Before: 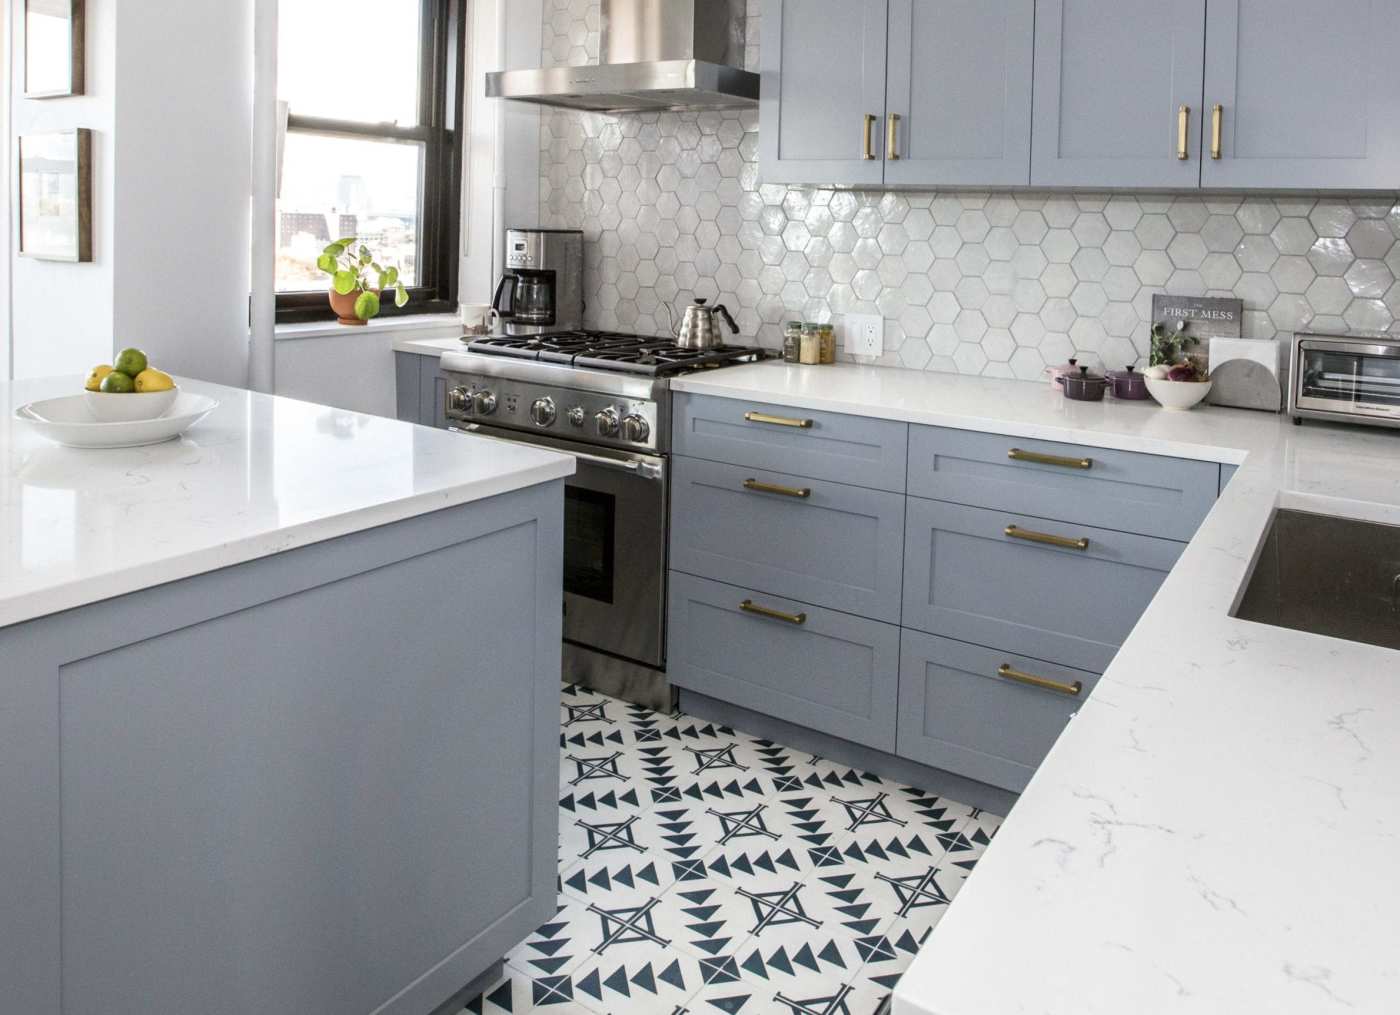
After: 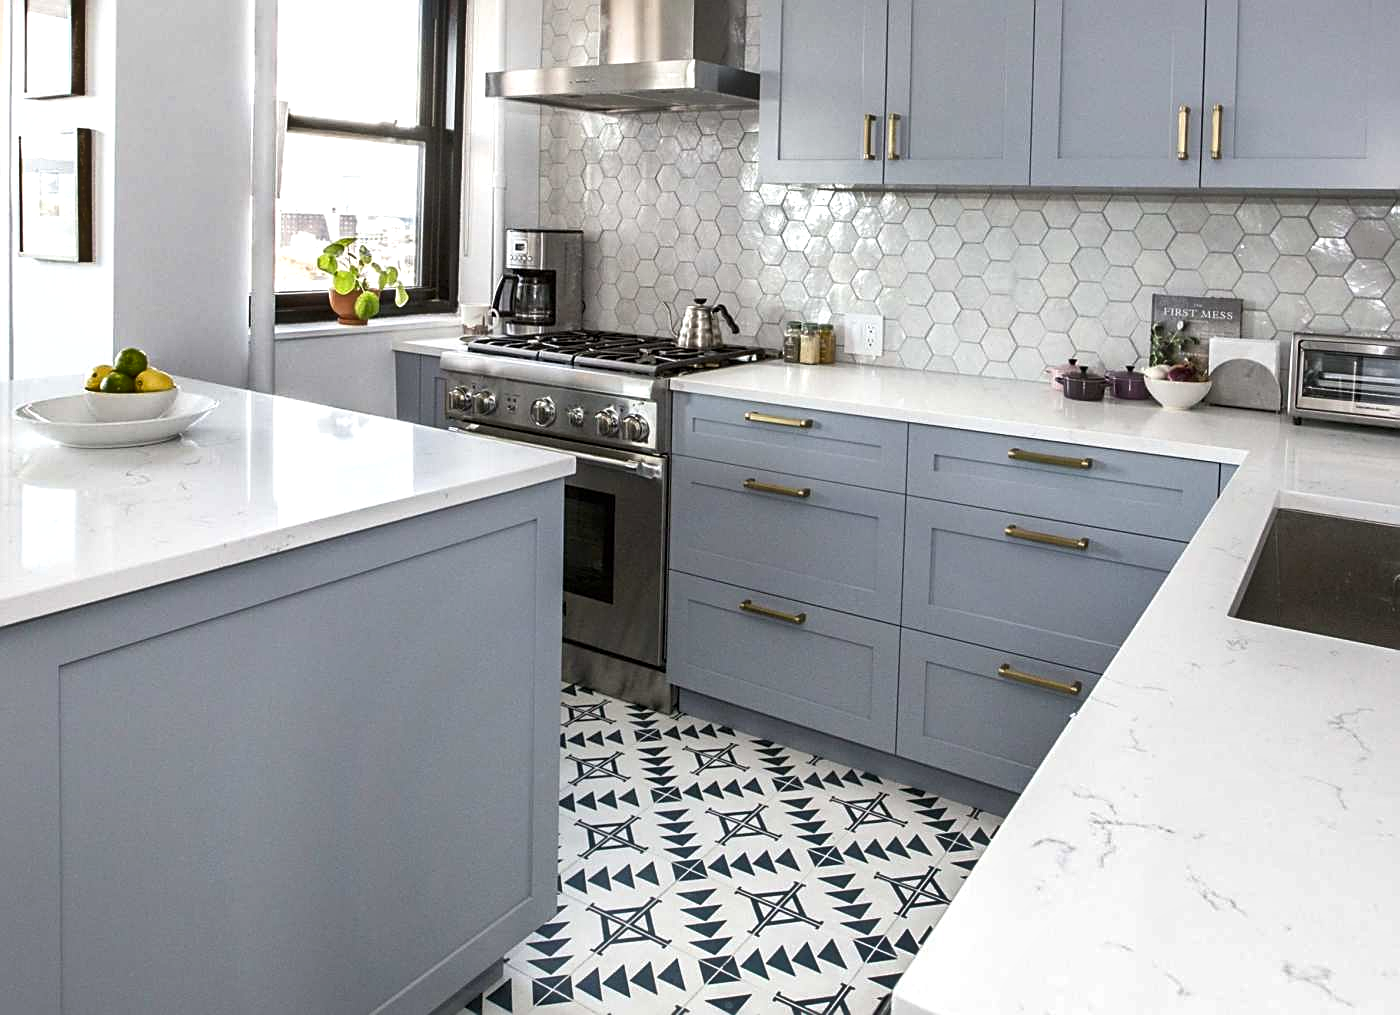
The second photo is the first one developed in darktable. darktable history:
sharpen: on, module defaults
exposure: exposure 0.178 EV, compensate highlight preservation false
shadows and highlights: shadows 13.28, white point adjustment 1.21, soften with gaussian
